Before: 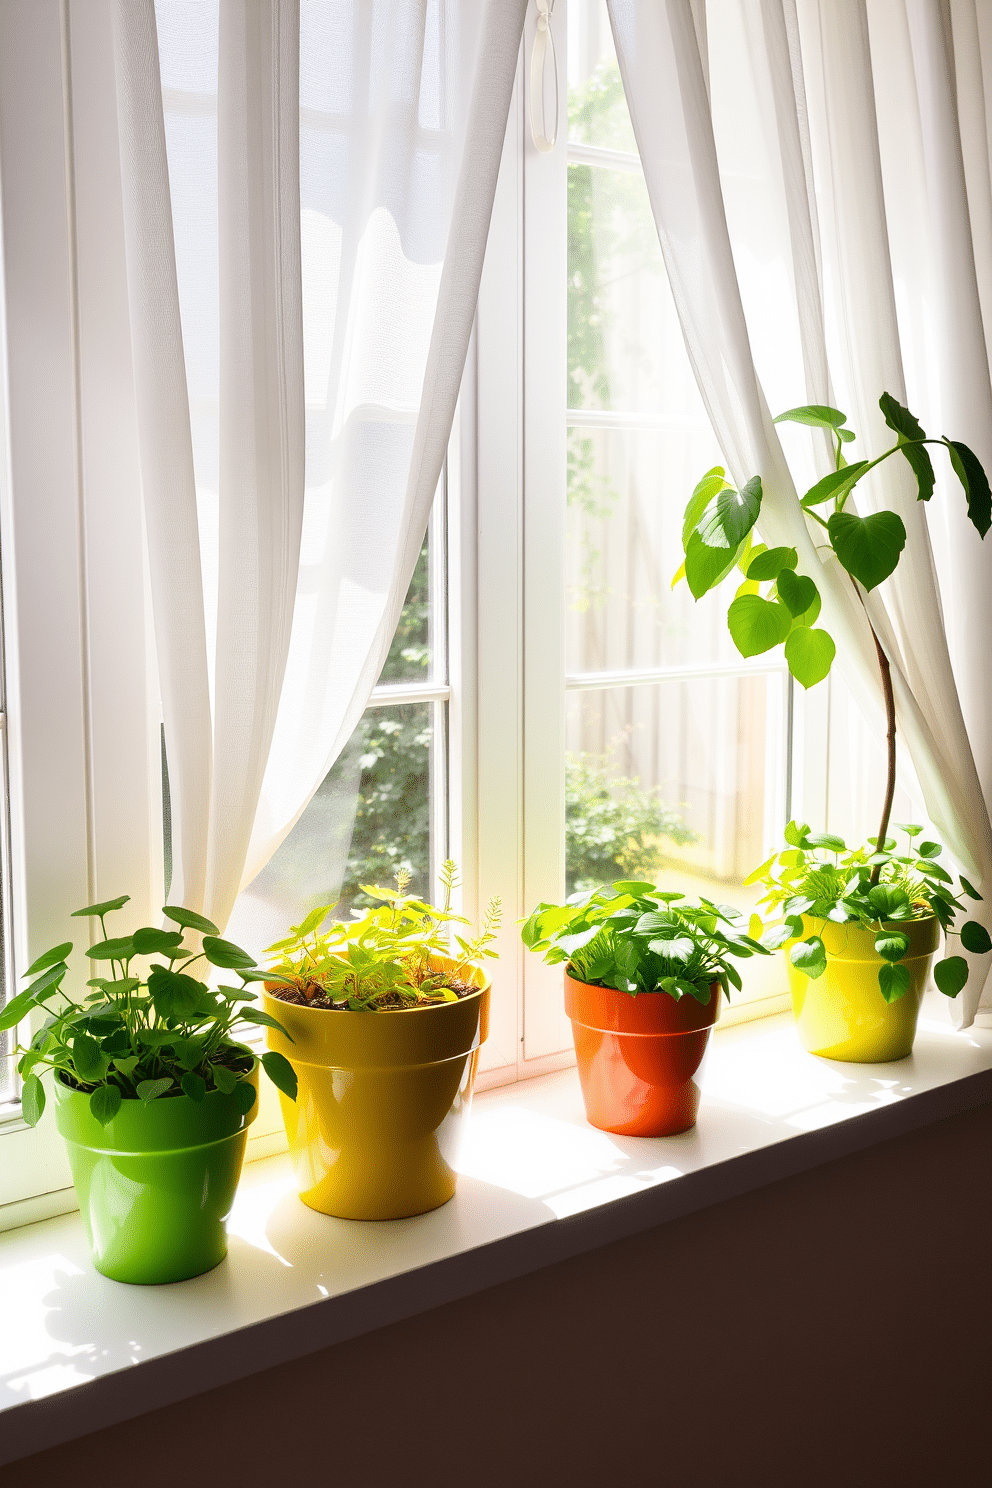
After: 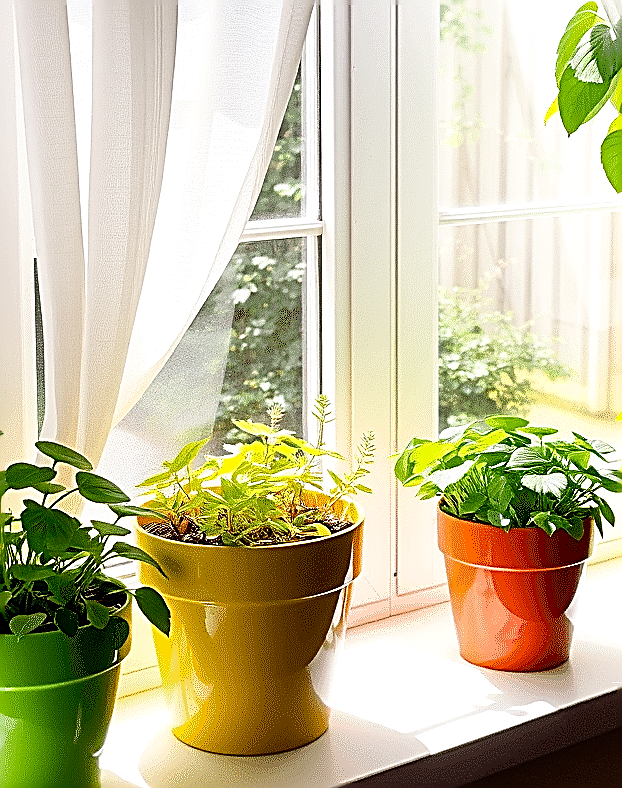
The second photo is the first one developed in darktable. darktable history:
exposure: black level correction 0.009, exposure 0.108 EV, compensate highlight preservation false
crop: left 12.842%, top 31.27%, right 24.444%, bottom 15.725%
tone equalizer: -8 EV -1.83 EV, -7 EV -1.15 EV, -6 EV -1.6 EV, mask exposure compensation -0.488 EV
sharpen: amount 1.986
